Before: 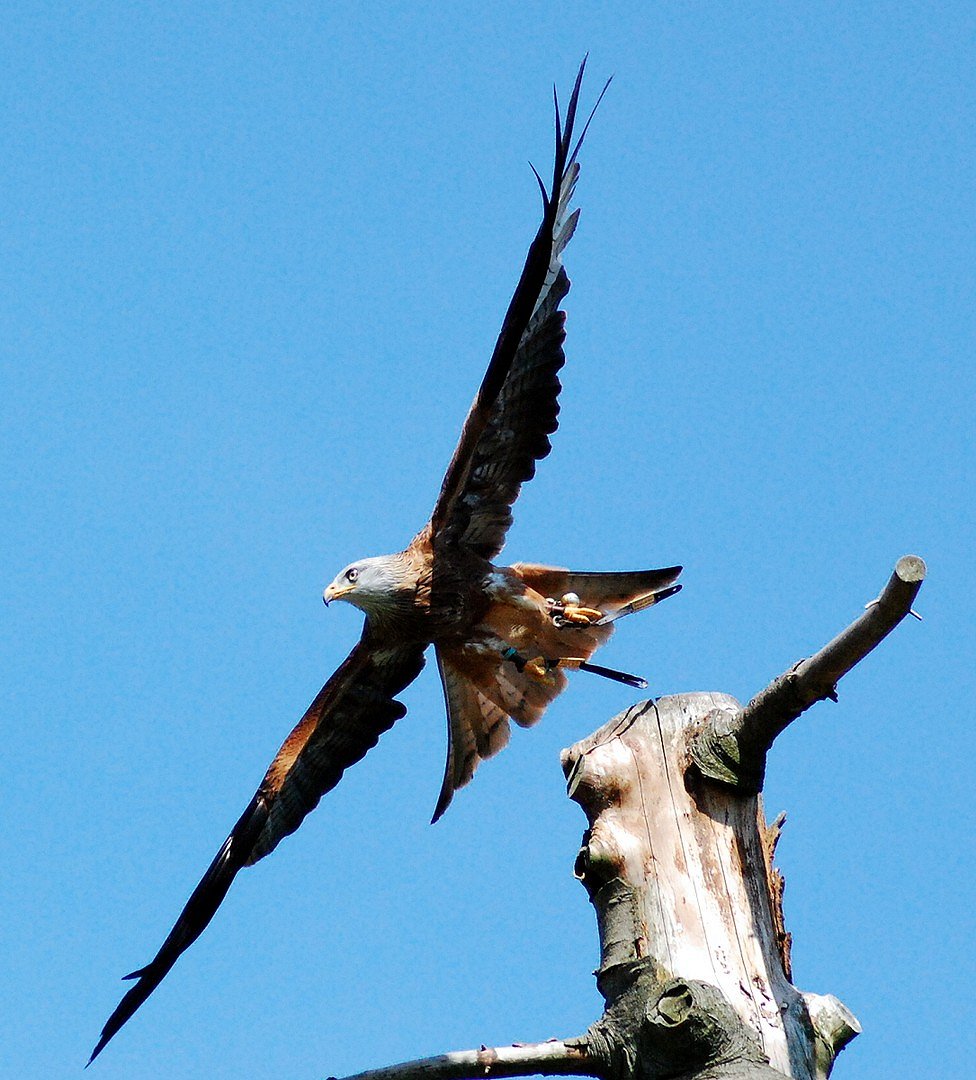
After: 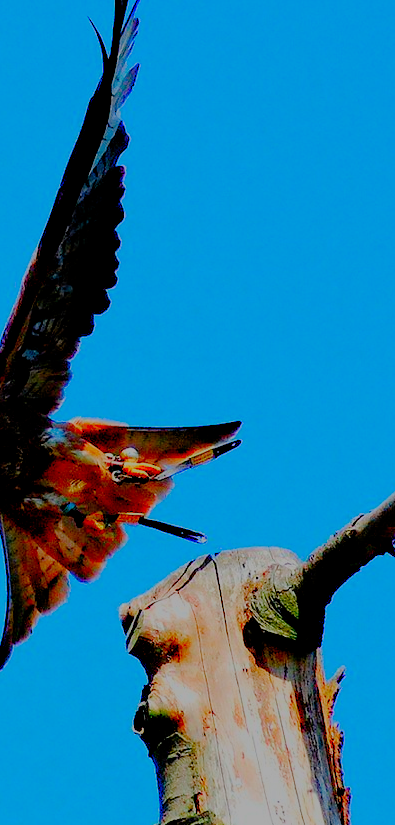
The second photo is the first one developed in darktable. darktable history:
crop: left 45.251%, top 13.513%, right 14.219%, bottom 10.095%
filmic rgb: middle gray luminance 3.17%, black relative exposure -5.97 EV, white relative exposure 6.38 EV, threshold 2.94 EV, dynamic range scaling 21.69%, target black luminance 0%, hardness 2.32, latitude 45.92%, contrast 0.783, highlights saturation mix 99.58%, shadows ↔ highlights balance 0.118%, preserve chrominance no, color science v5 (2021), enable highlight reconstruction true
shadows and highlights: radius 119.96, shadows 21.96, white point adjustment -9.7, highlights -15.18, soften with gaussian
